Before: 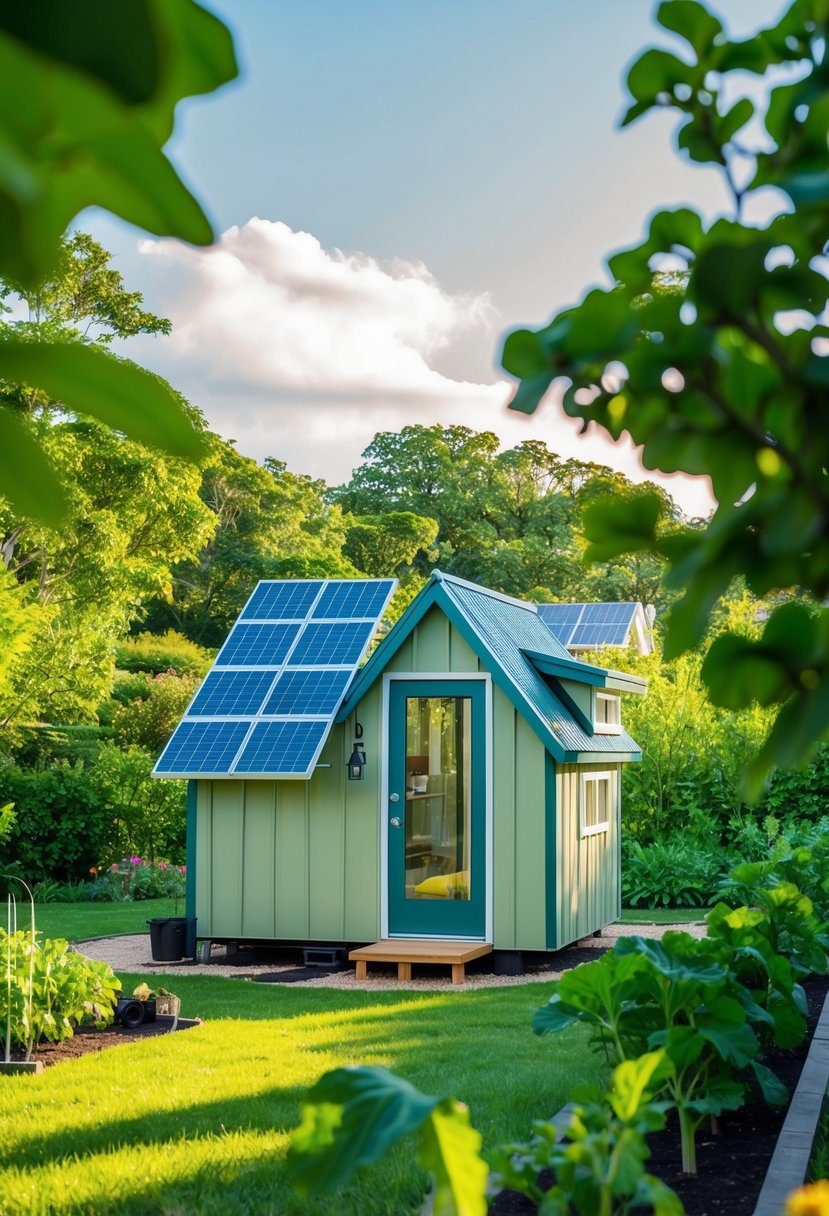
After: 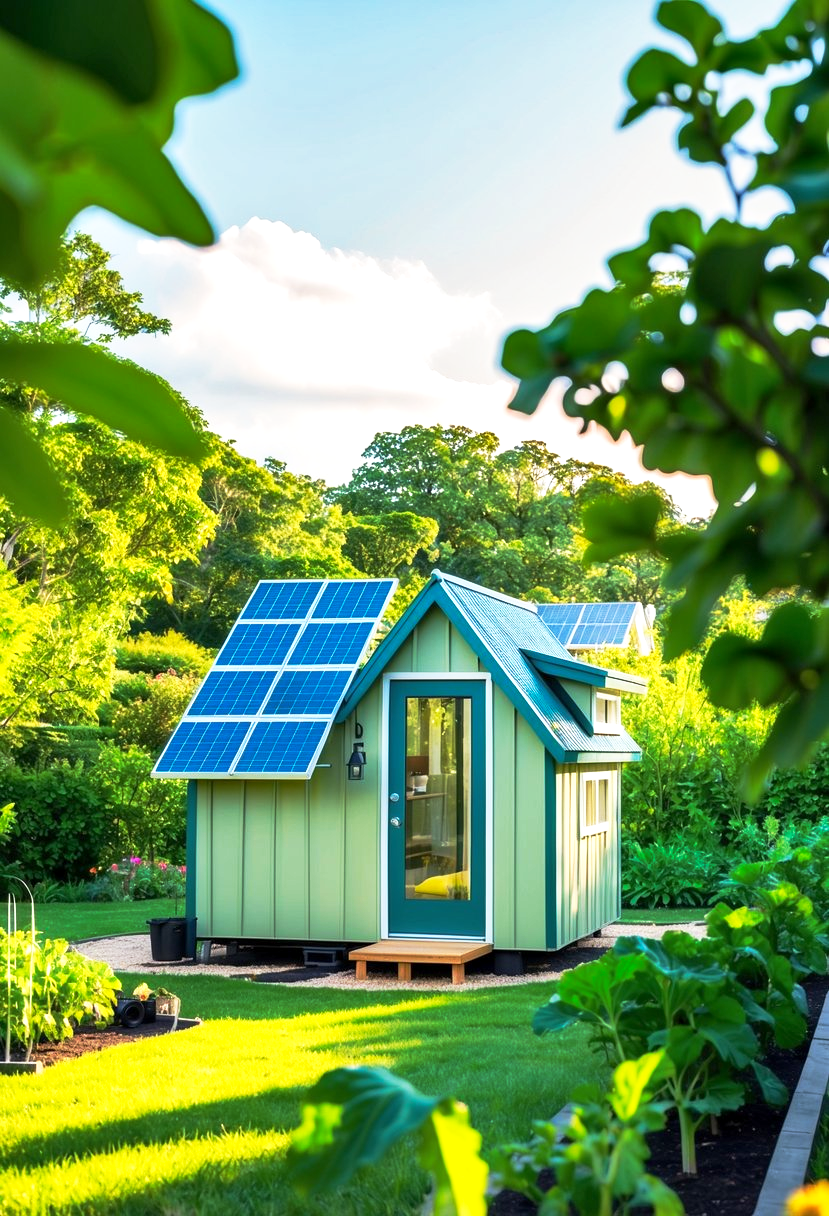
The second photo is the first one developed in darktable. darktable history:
base curve: curves: ch0 [(0, 0) (0.257, 0.25) (0.482, 0.586) (0.757, 0.871) (1, 1)], preserve colors none
exposure: black level correction 0.001, exposure 0.499 EV, compensate exposure bias true, compensate highlight preservation false
shadows and highlights: shadows 52.36, highlights -28.38, soften with gaussian
